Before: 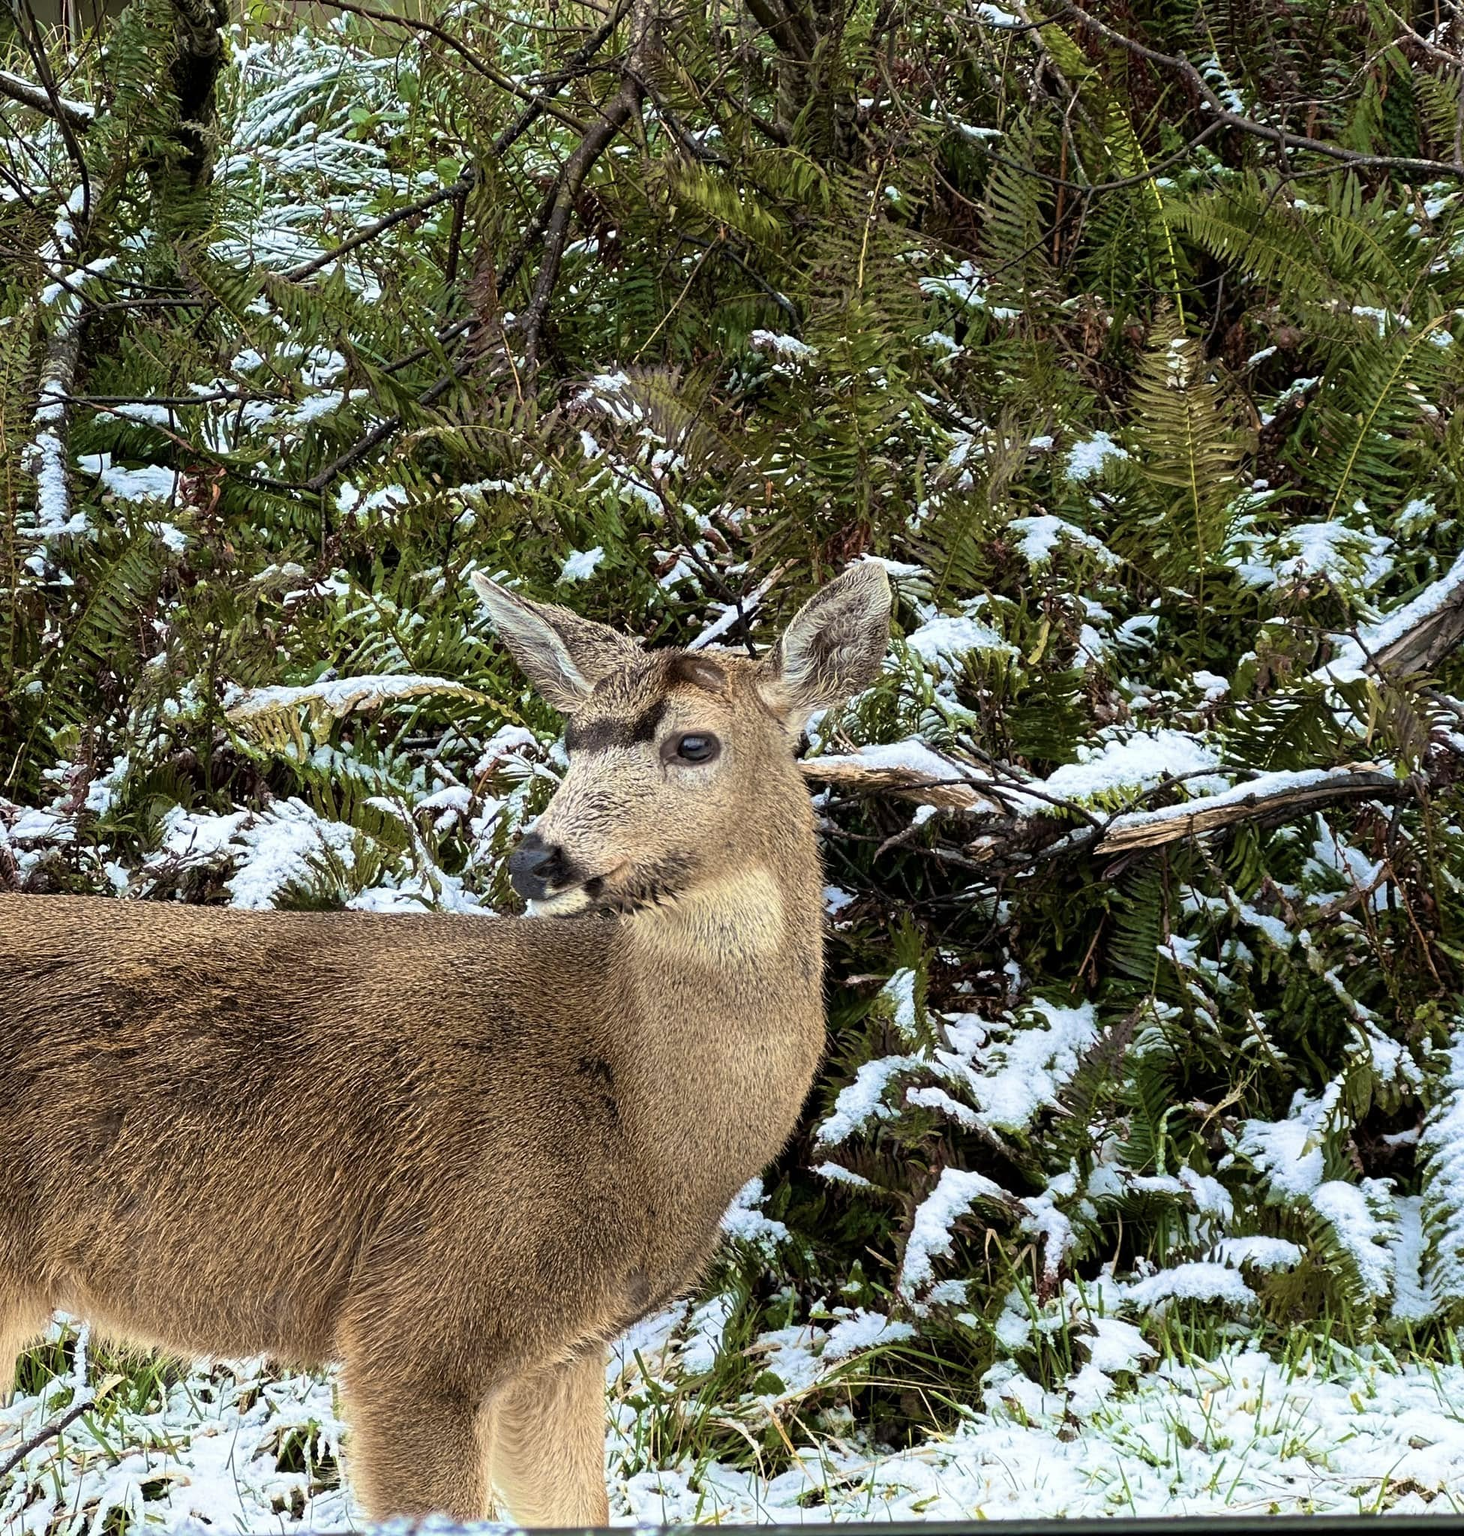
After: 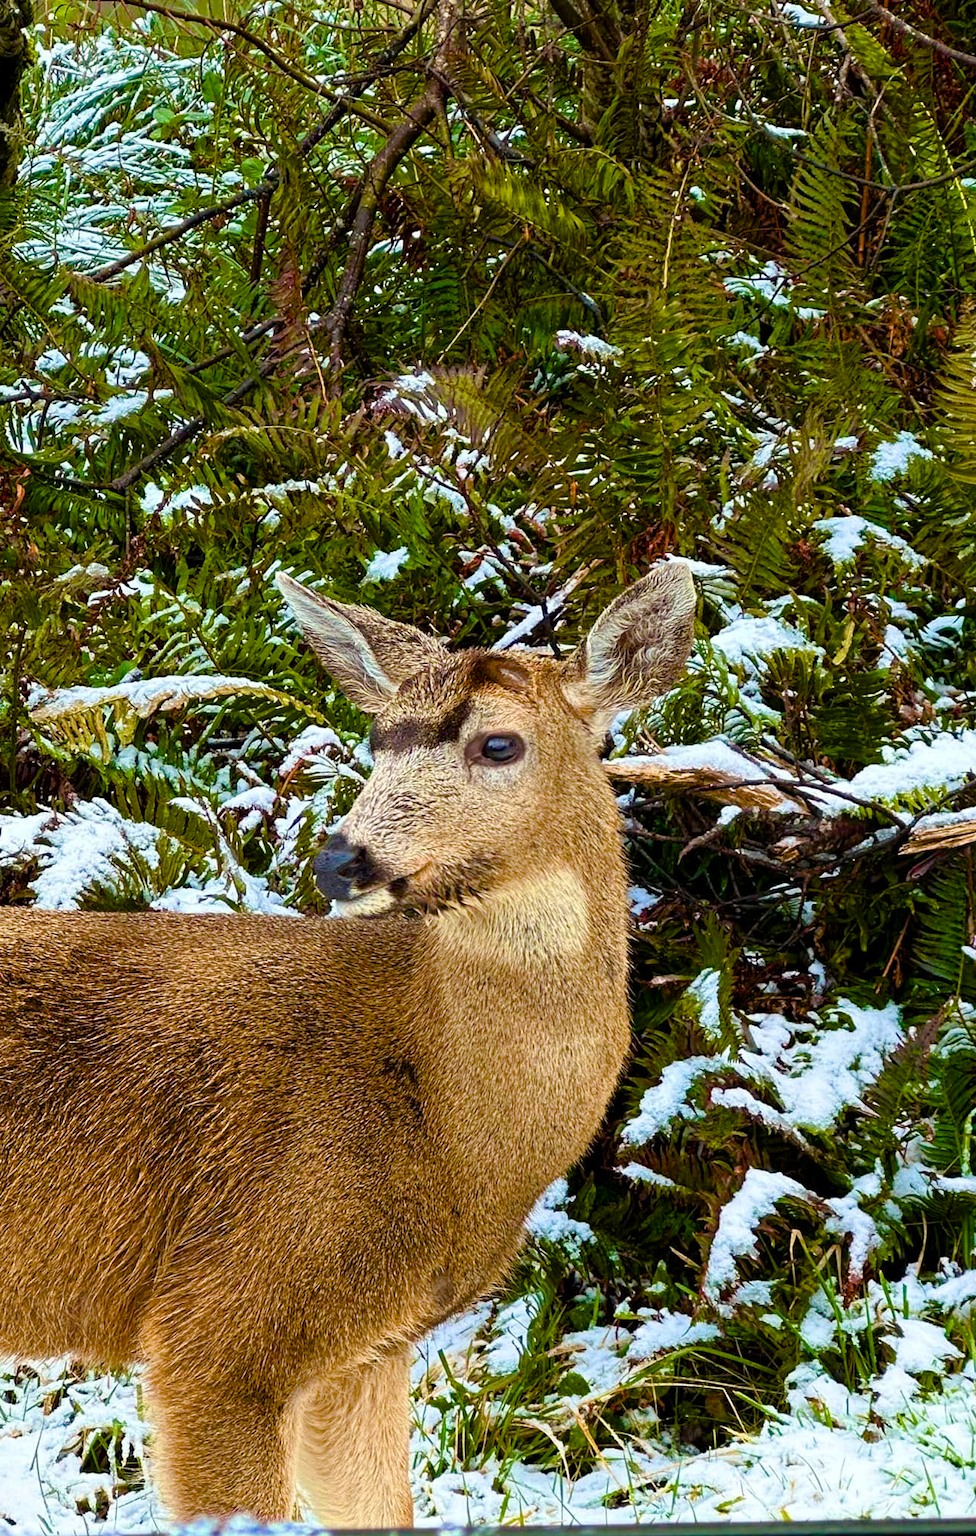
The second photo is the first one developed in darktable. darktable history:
color balance rgb: perceptual saturation grading › global saturation 24.74%, perceptual saturation grading › highlights -51.22%, perceptual saturation grading › mid-tones 19.16%, perceptual saturation grading › shadows 60.98%, global vibrance 50%
crop and rotate: left 13.409%, right 19.924%
